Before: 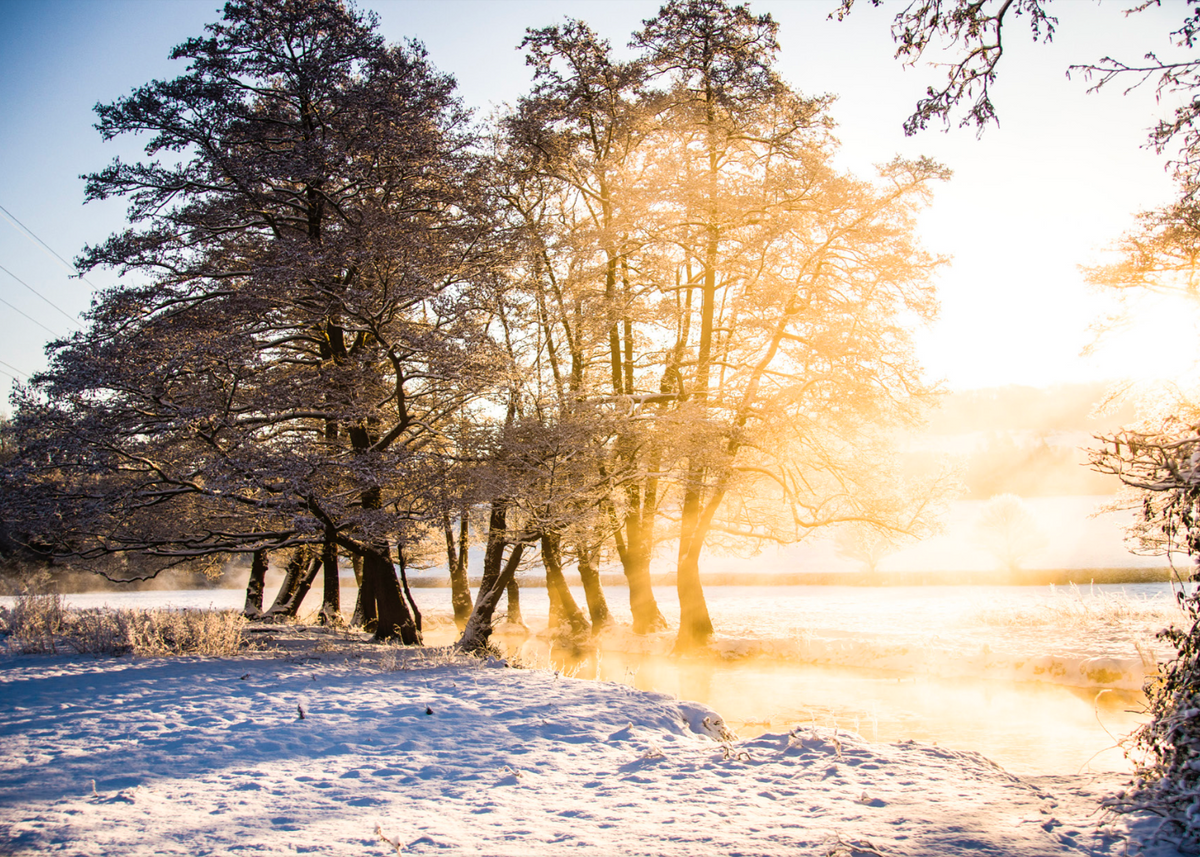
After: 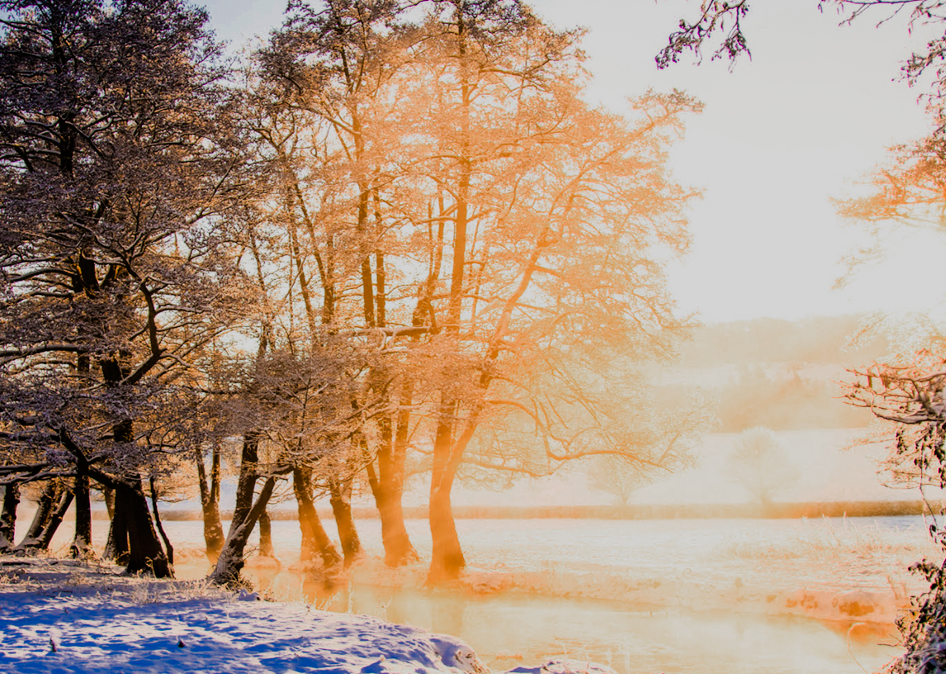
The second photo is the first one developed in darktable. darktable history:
filmic rgb: black relative exposure -7.65 EV, white relative exposure 4.56 EV, hardness 3.61
crop and rotate: left 20.74%, top 7.912%, right 0.375%, bottom 13.378%
color zones: curves: ch0 [(0, 0.553) (0.123, 0.58) (0.23, 0.419) (0.468, 0.155) (0.605, 0.132) (0.723, 0.063) (0.833, 0.172) (0.921, 0.468)]; ch1 [(0.025, 0.645) (0.229, 0.584) (0.326, 0.551) (0.537, 0.446) (0.599, 0.911) (0.708, 1) (0.805, 0.944)]; ch2 [(0.086, 0.468) (0.254, 0.464) (0.638, 0.564) (0.702, 0.592) (0.768, 0.564)]
